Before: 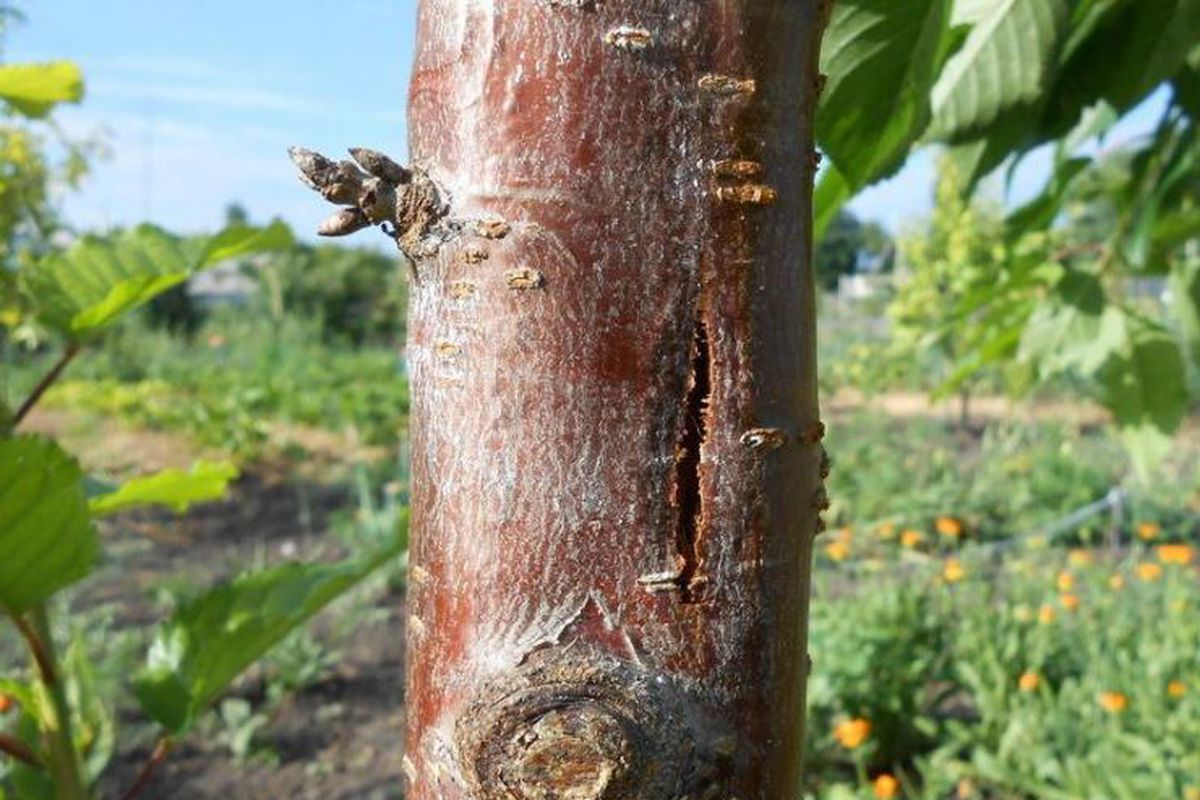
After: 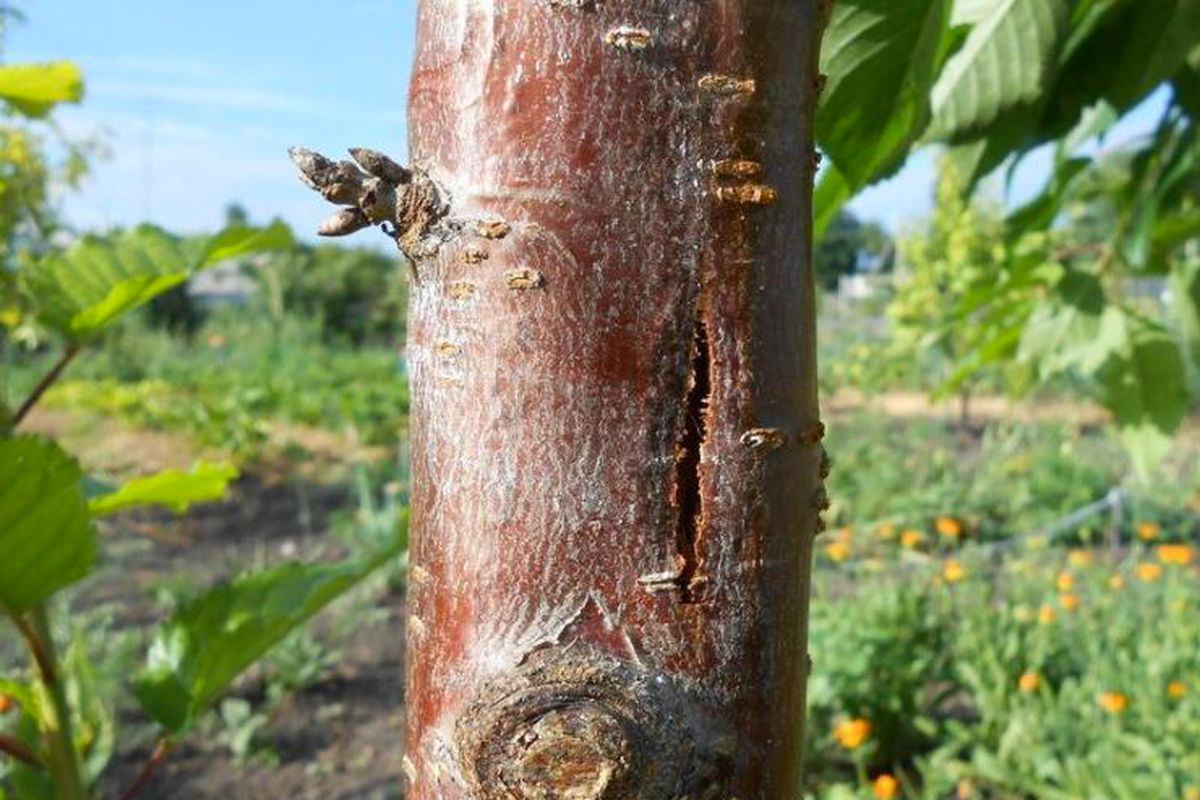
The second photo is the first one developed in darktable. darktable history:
color balance rgb: perceptual saturation grading › global saturation 0.27%, global vibrance 20%
